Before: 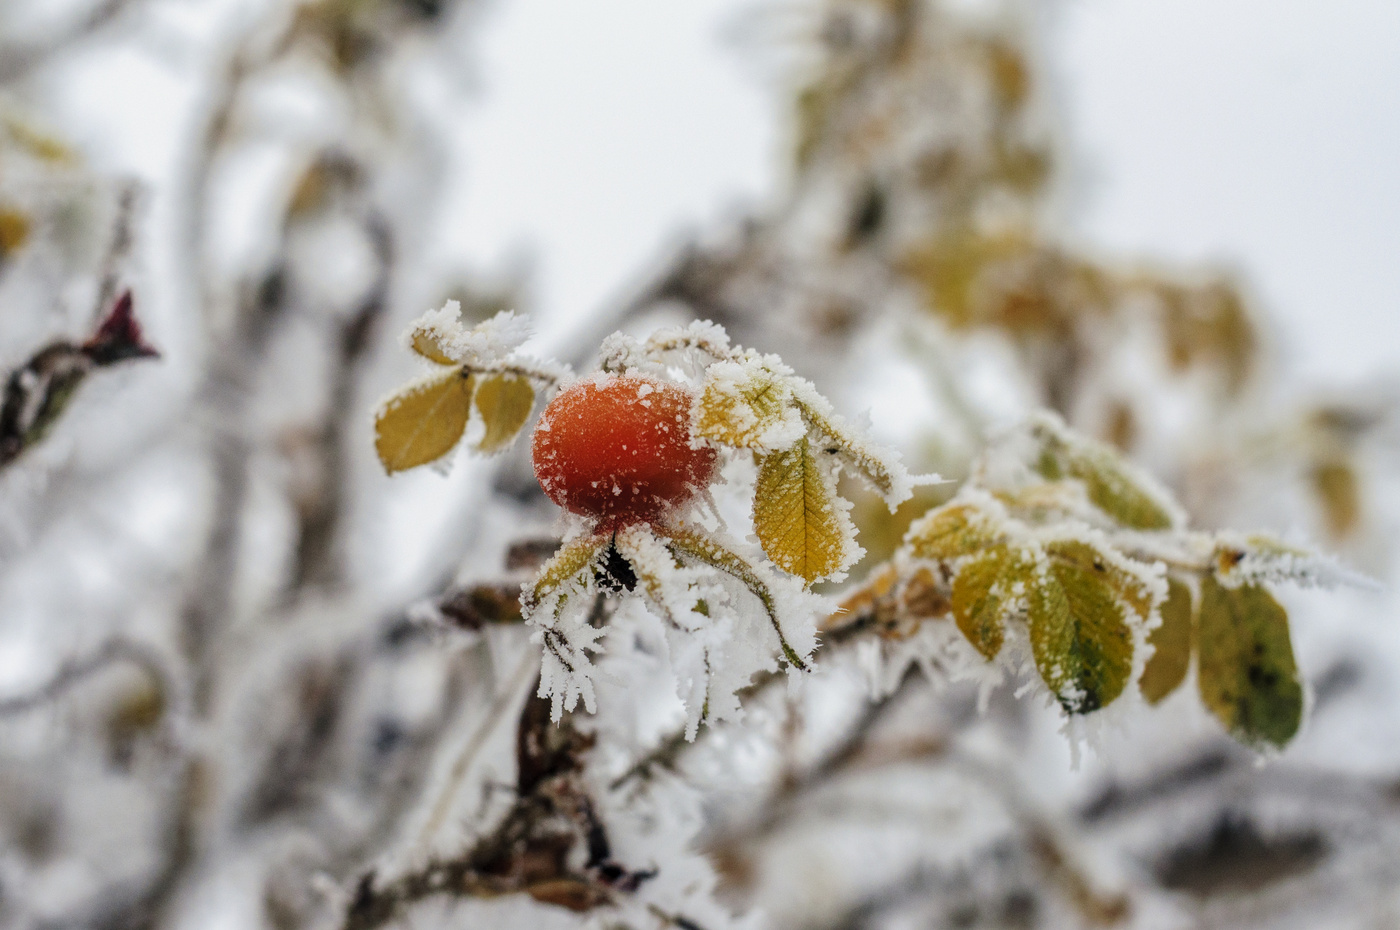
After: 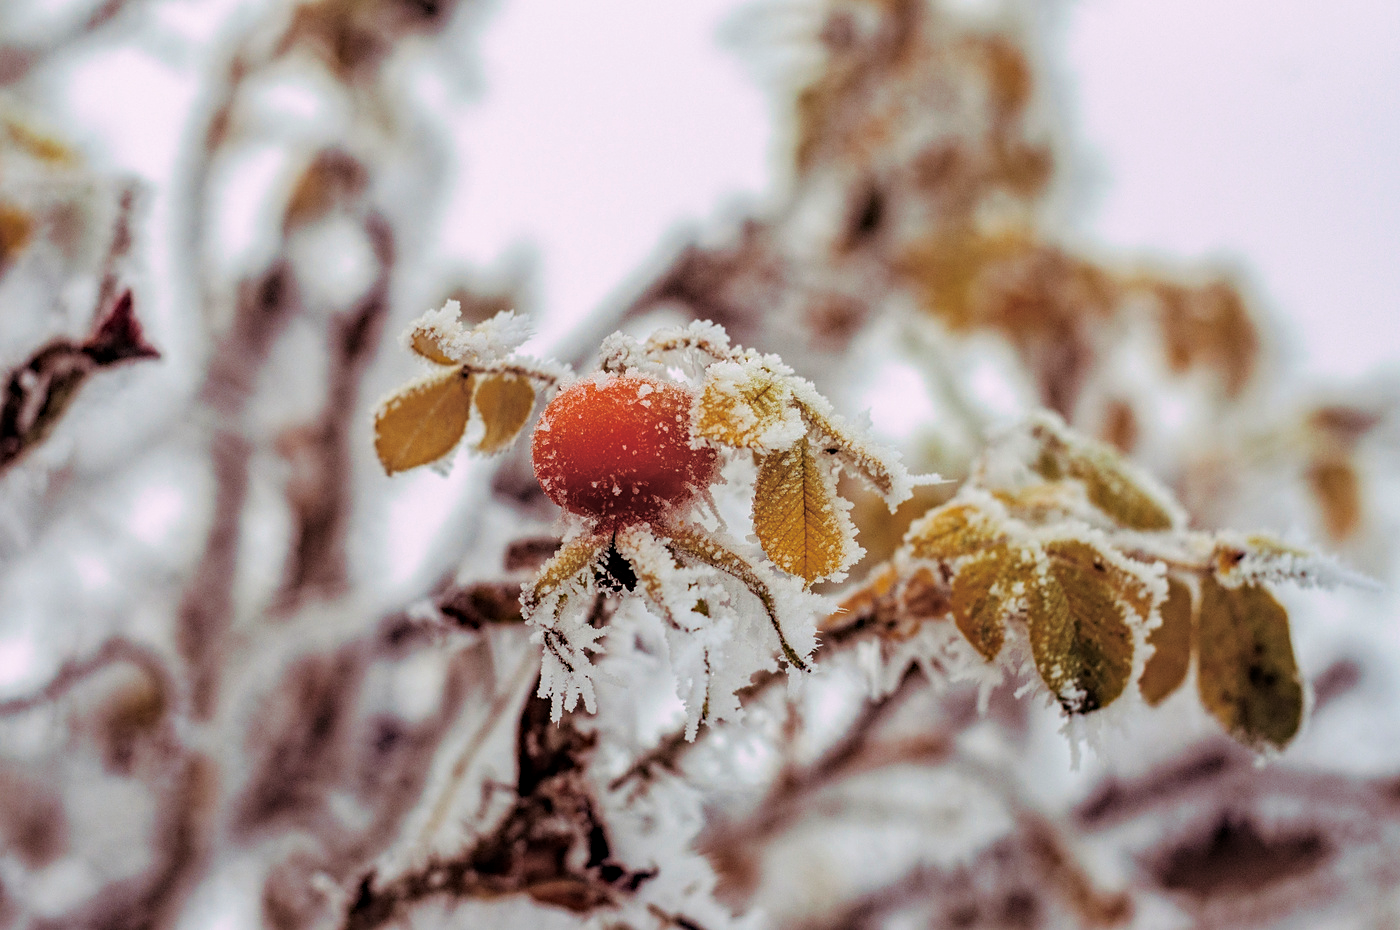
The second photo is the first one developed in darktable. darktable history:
haze removal: strength 0.29, distance 0.25, compatibility mode true, adaptive false
split-toning: highlights › hue 298.8°, highlights › saturation 0.73, compress 41.76%
tone equalizer: on, module defaults
sharpen: amount 0.2
